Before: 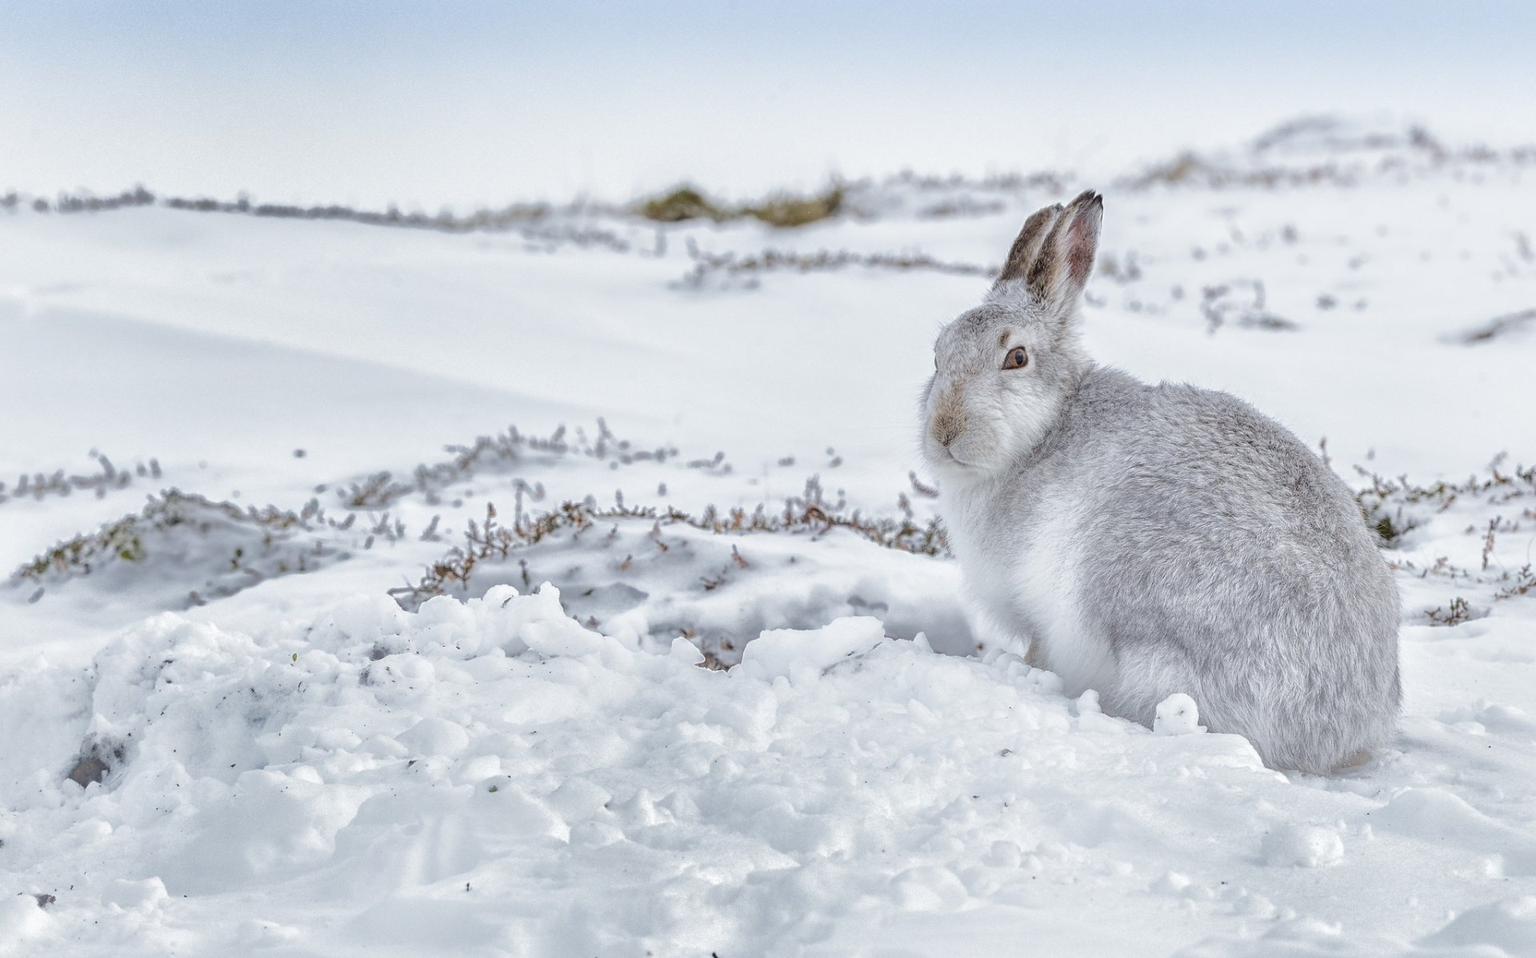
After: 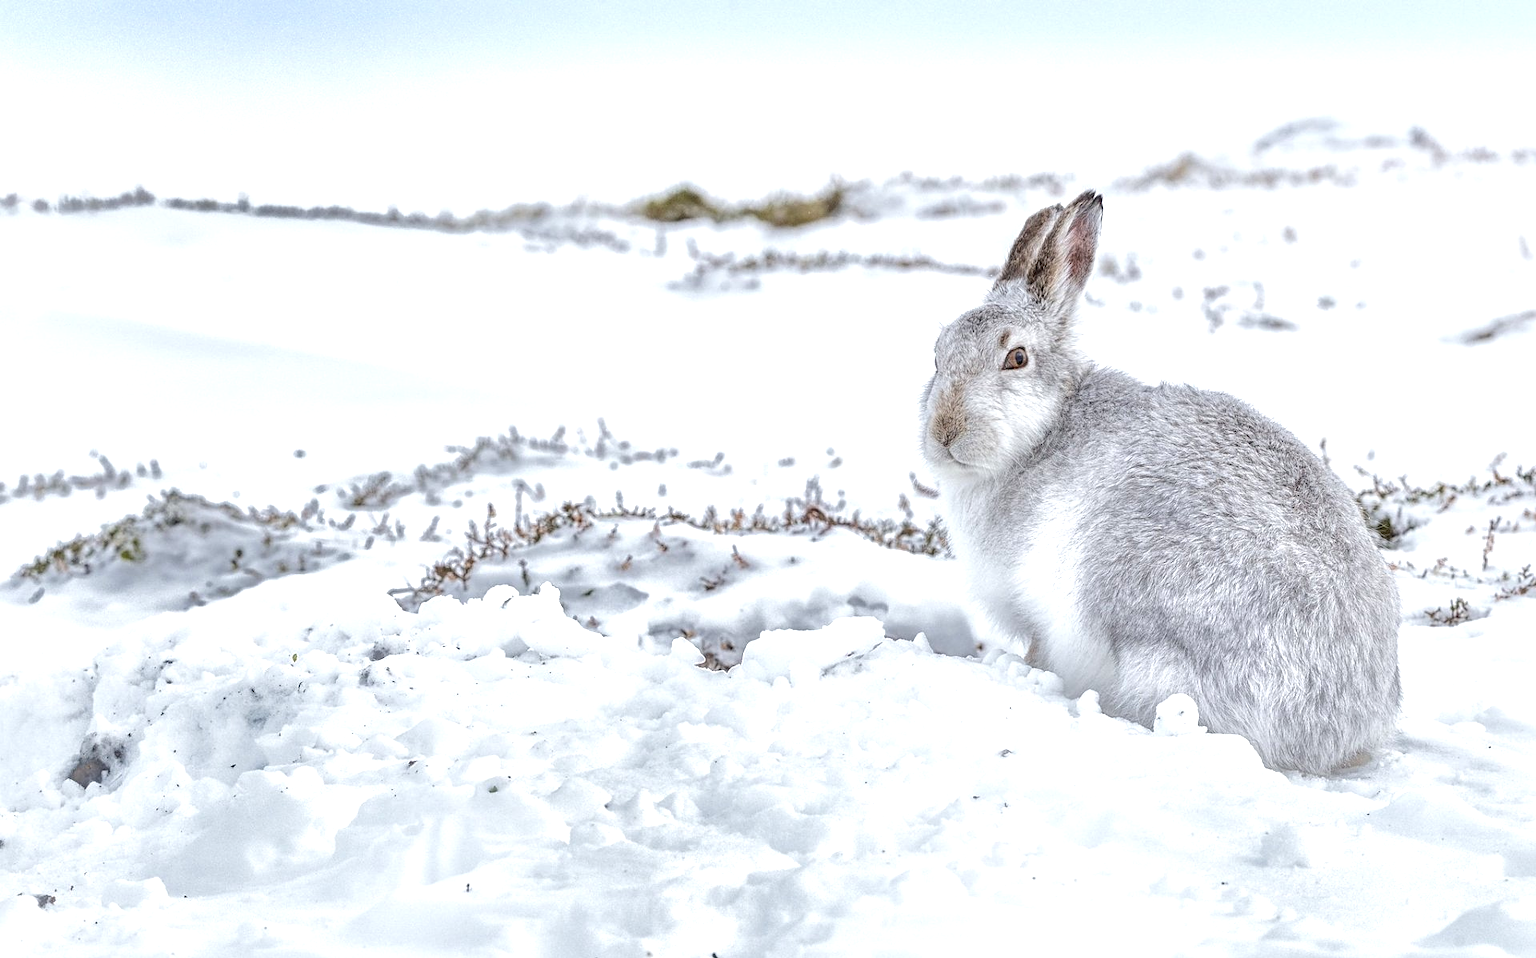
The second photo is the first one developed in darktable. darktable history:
exposure: exposure 0.566 EV, compensate highlight preservation false
local contrast: on, module defaults
sharpen: amount 0.2
